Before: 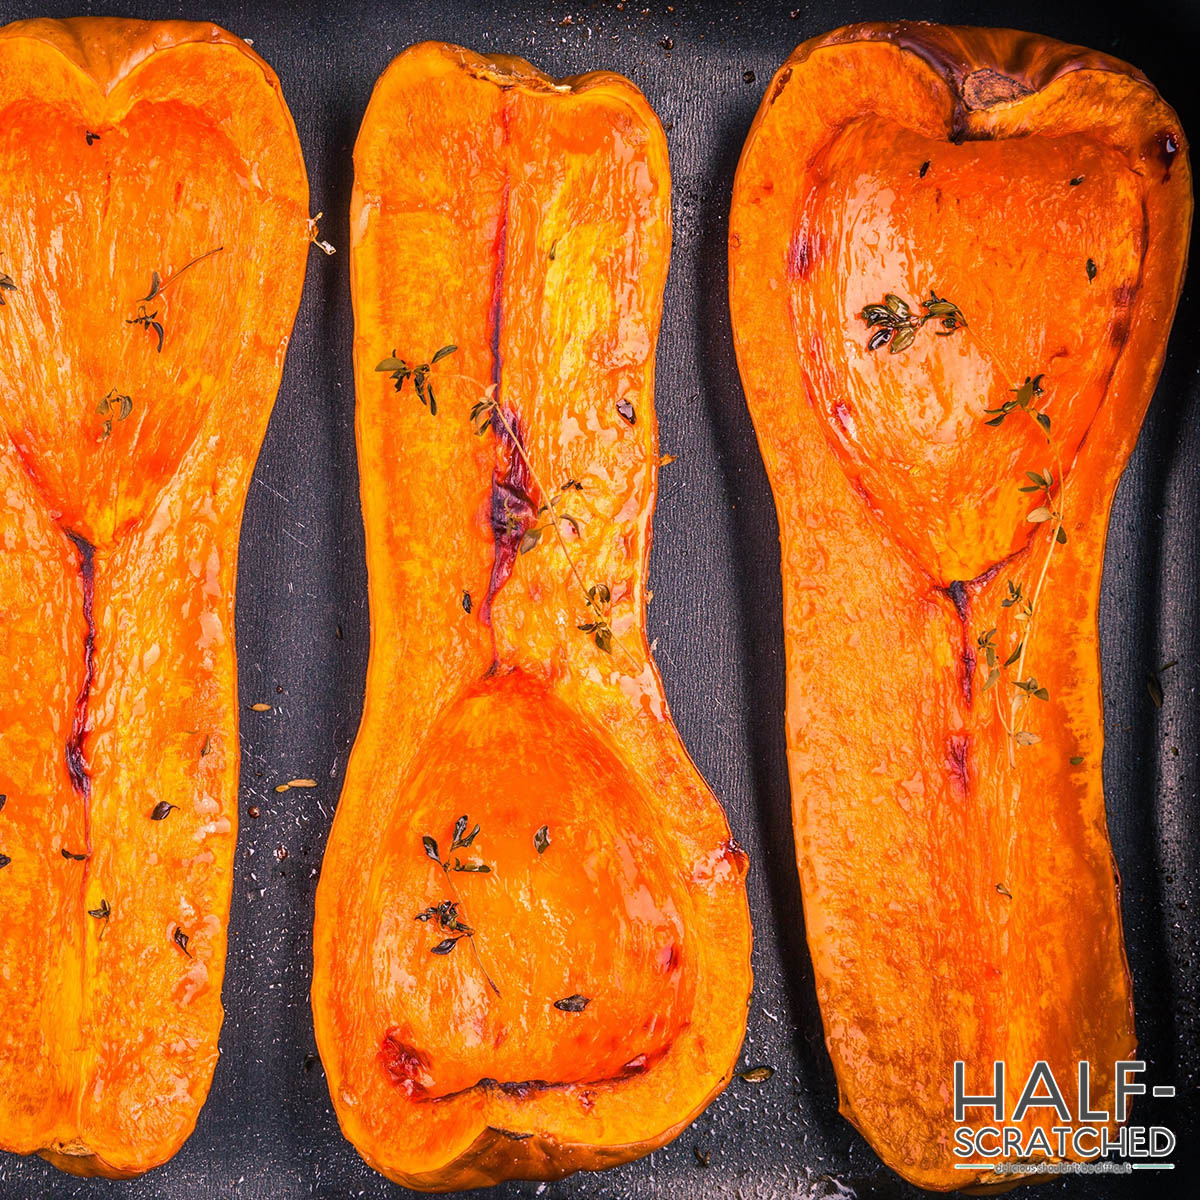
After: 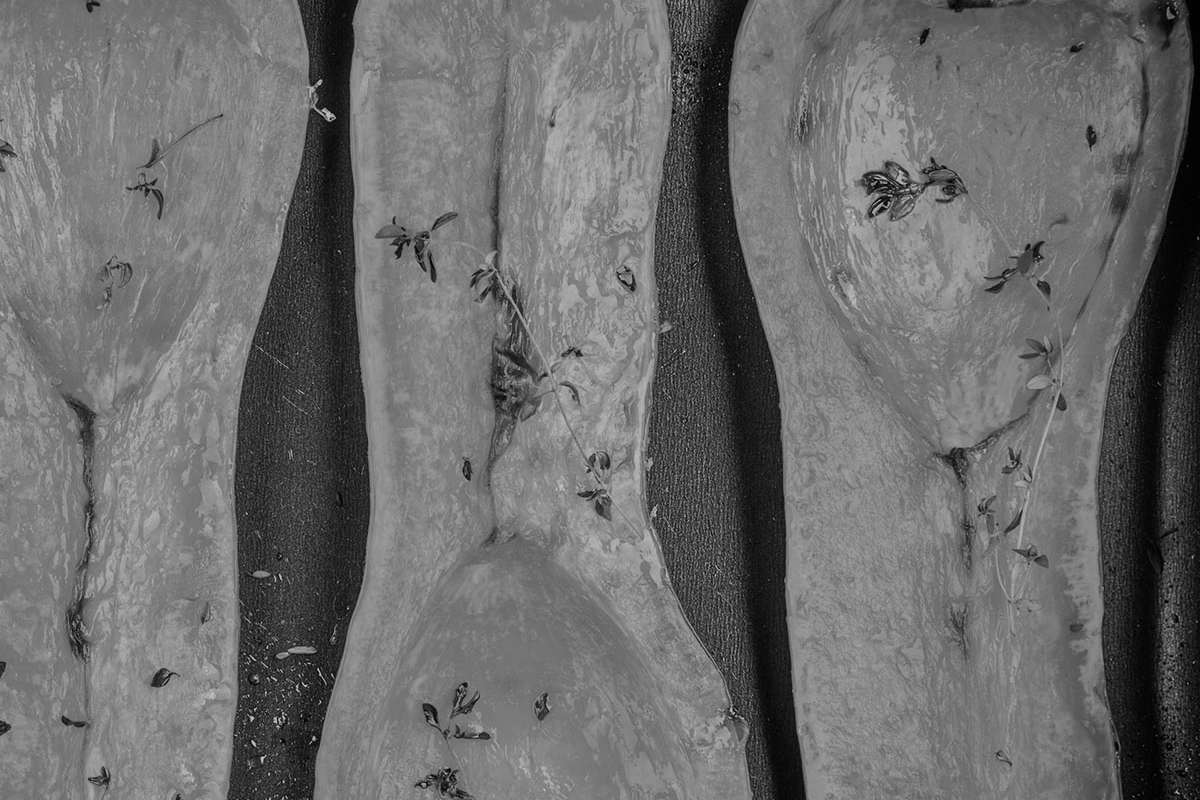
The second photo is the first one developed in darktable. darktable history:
crop: top 11.166%, bottom 22.168%
monochrome: on, module defaults
exposure: black level correction 0, exposure -0.721 EV, compensate highlight preservation false
